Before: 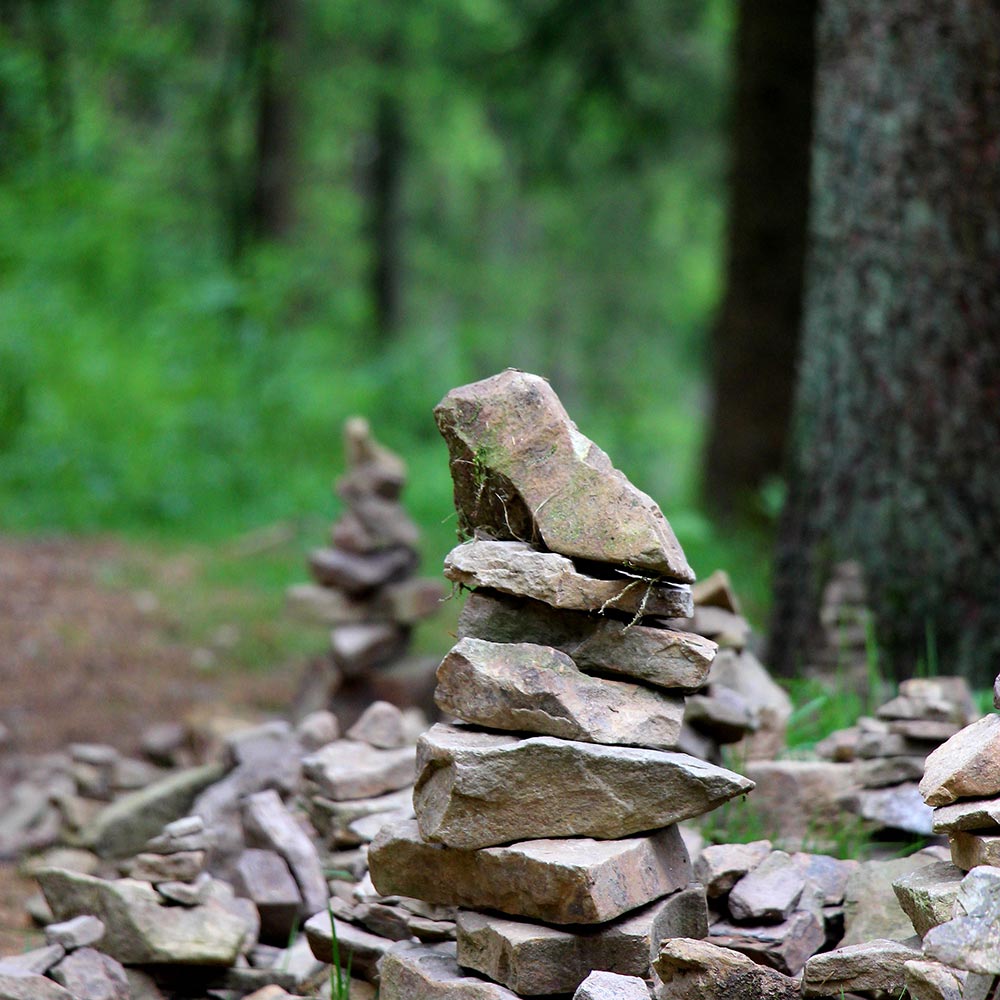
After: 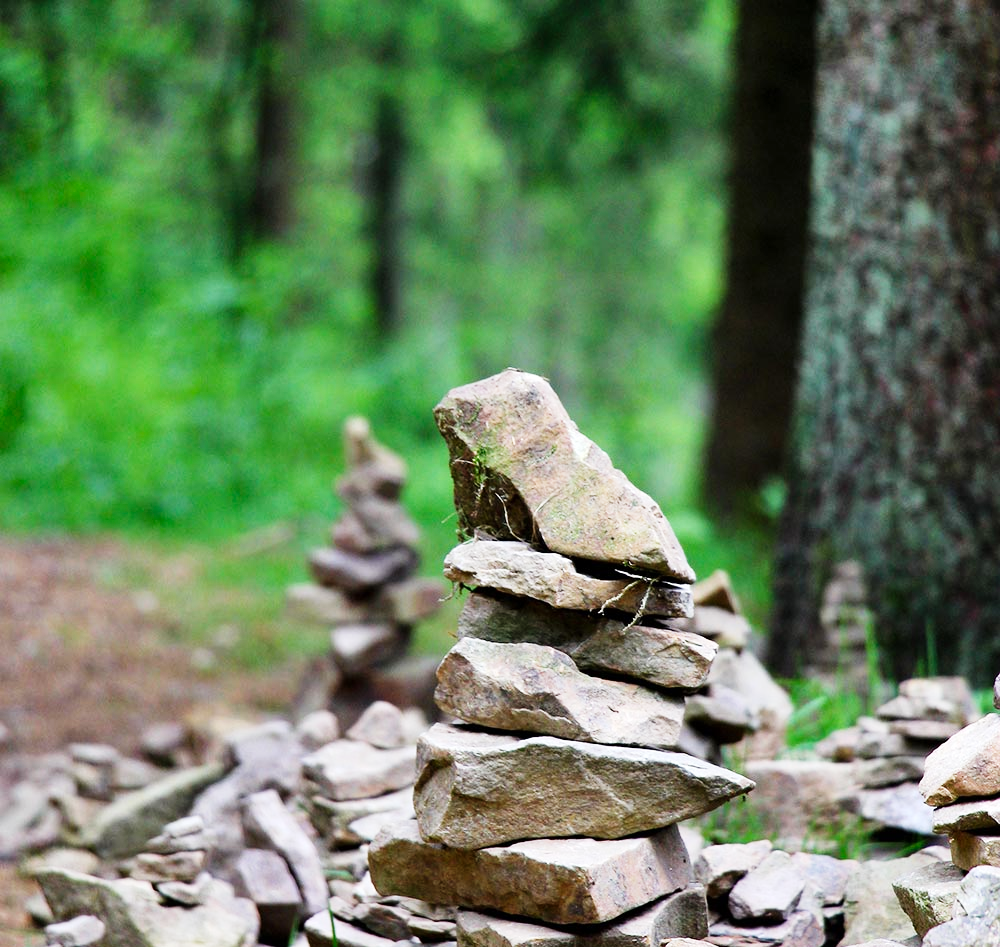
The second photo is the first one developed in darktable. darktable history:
tone curve: curves: ch0 [(0, 0) (0.131, 0.116) (0.316, 0.345) (0.501, 0.584) (0.629, 0.732) (0.812, 0.888) (1, 0.974)]; ch1 [(0, 0) (0.366, 0.367) (0.475, 0.453) (0.494, 0.497) (0.504, 0.503) (0.553, 0.584) (1, 1)]; ch2 [(0, 0) (0.333, 0.346) (0.375, 0.375) (0.424, 0.43) (0.476, 0.492) (0.502, 0.501) (0.533, 0.556) (0.566, 0.599) (0.614, 0.653) (1, 1)], preserve colors none
crop and rotate: top 0.009%, bottom 5.247%
exposure: exposure 0.289 EV, compensate exposure bias true, compensate highlight preservation false
shadows and highlights: shadows 47.66, highlights -41.36, soften with gaussian
